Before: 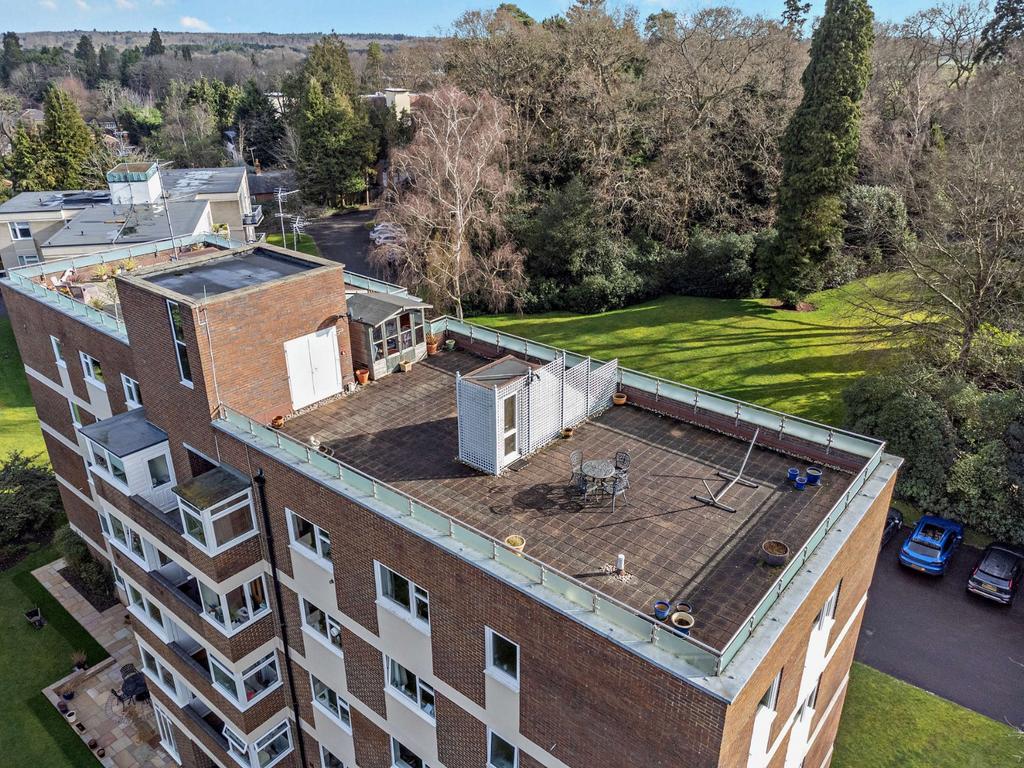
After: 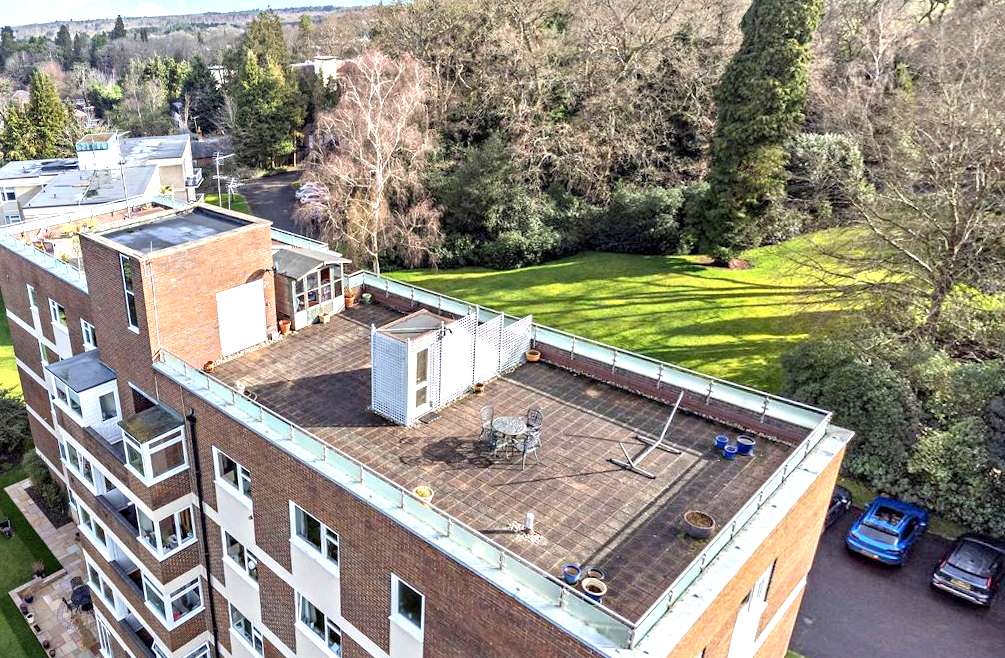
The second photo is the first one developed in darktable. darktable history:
exposure: black level correction 0.001, exposure 1.116 EV, compensate highlight preservation false
rotate and perspective: rotation 1.69°, lens shift (vertical) -0.023, lens shift (horizontal) -0.291, crop left 0.025, crop right 0.988, crop top 0.092, crop bottom 0.842
